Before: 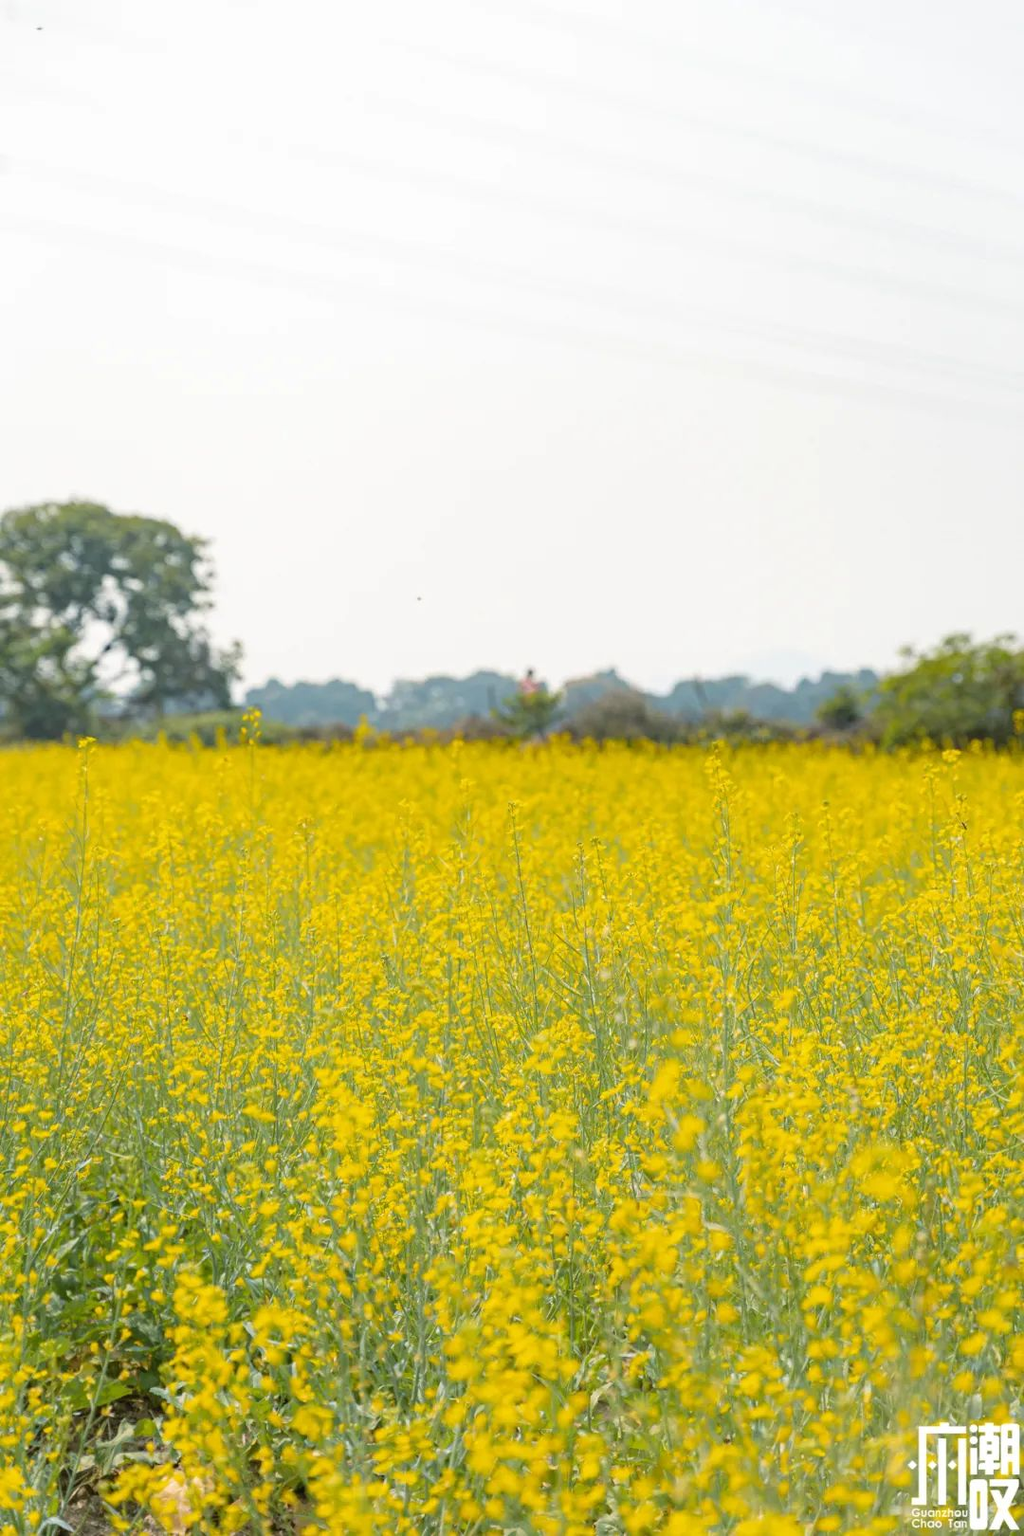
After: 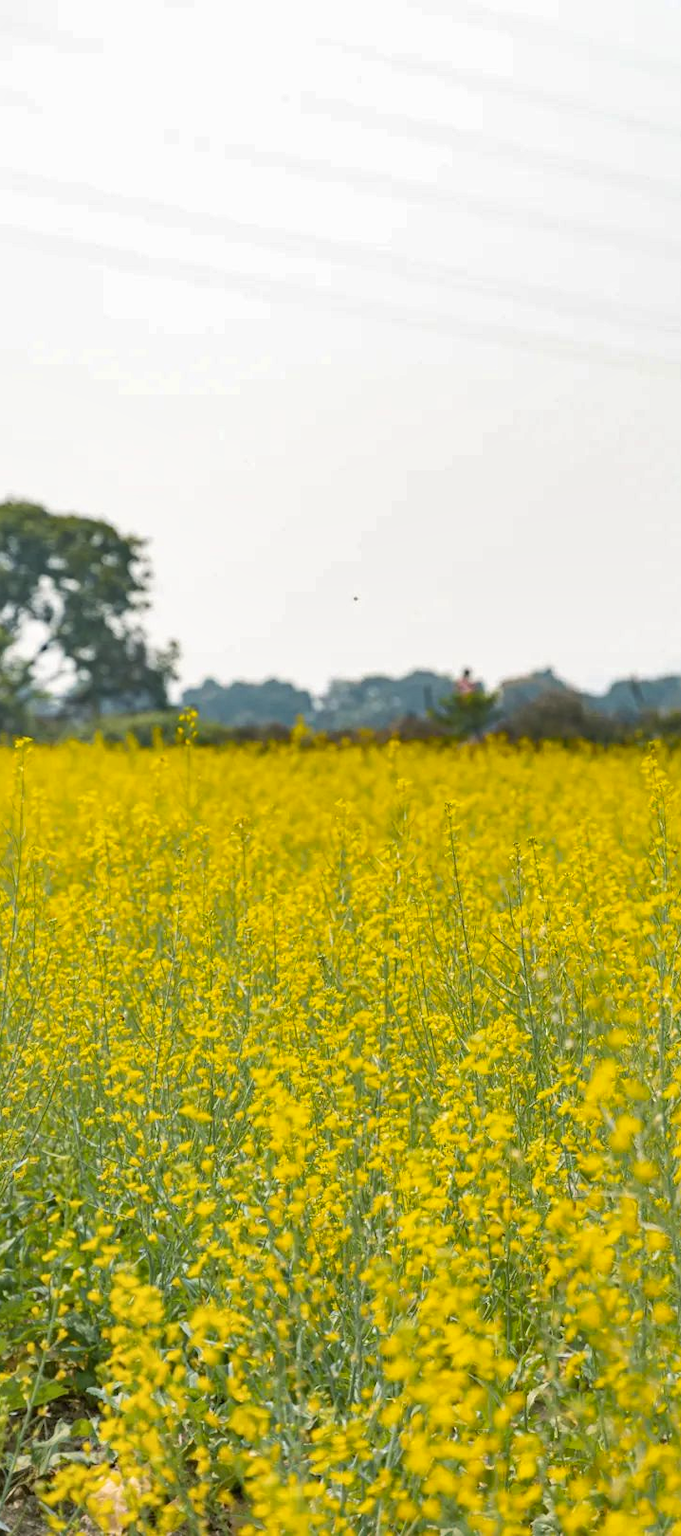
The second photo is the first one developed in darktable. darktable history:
crop and rotate: left 6.255%, right 27.128%
base curve: curves: ch0 [(0, 0) (0.989, 0.992)], preserve colors none
local contrast: mode bilateral grid, contrast 20, coarseness 51, detail 120%, midtone range 0.2
shadows and highlights: soften with gaussian
